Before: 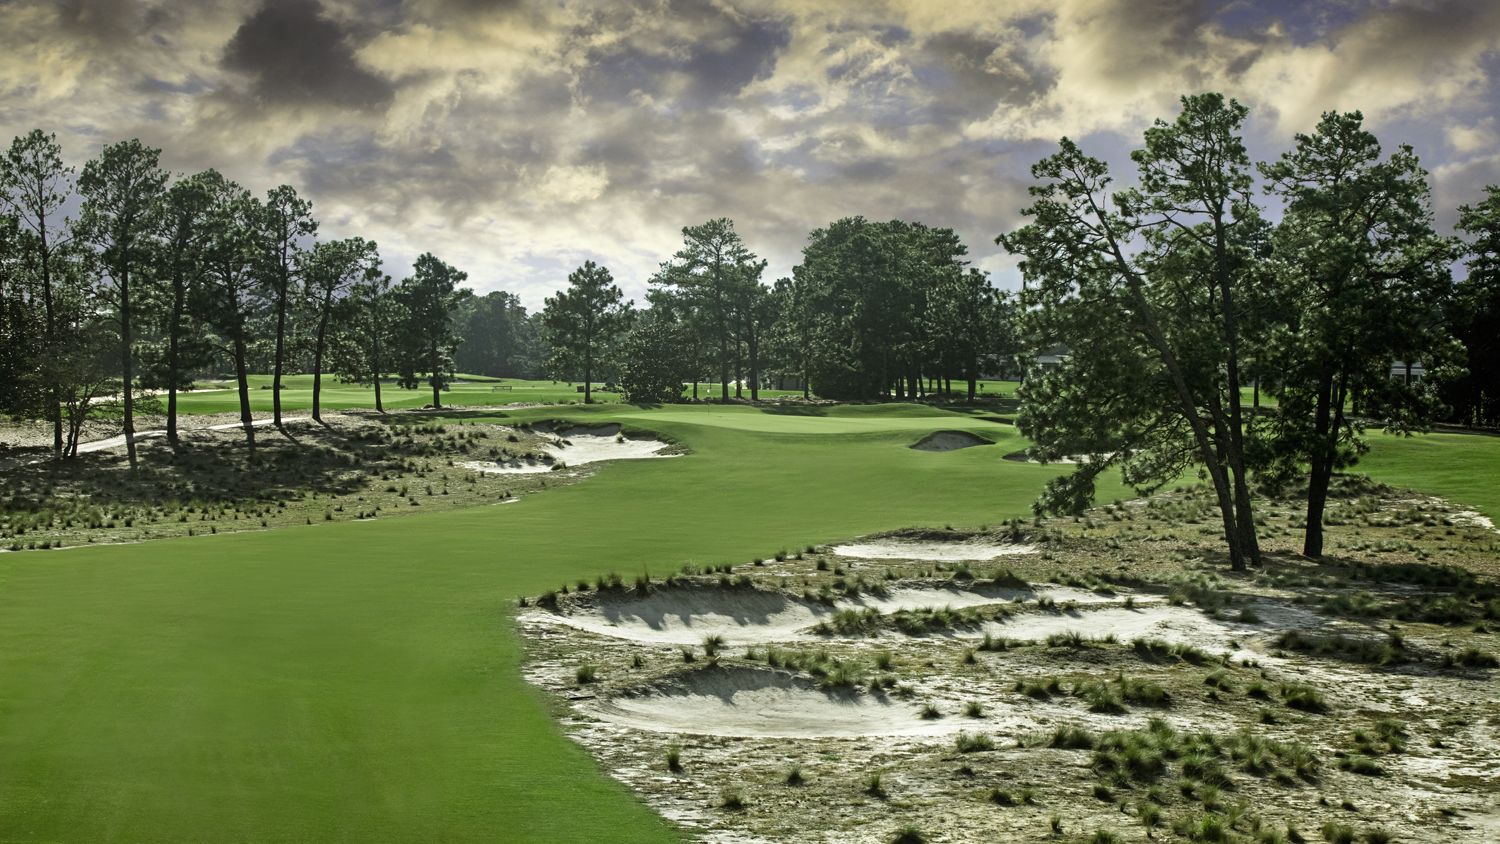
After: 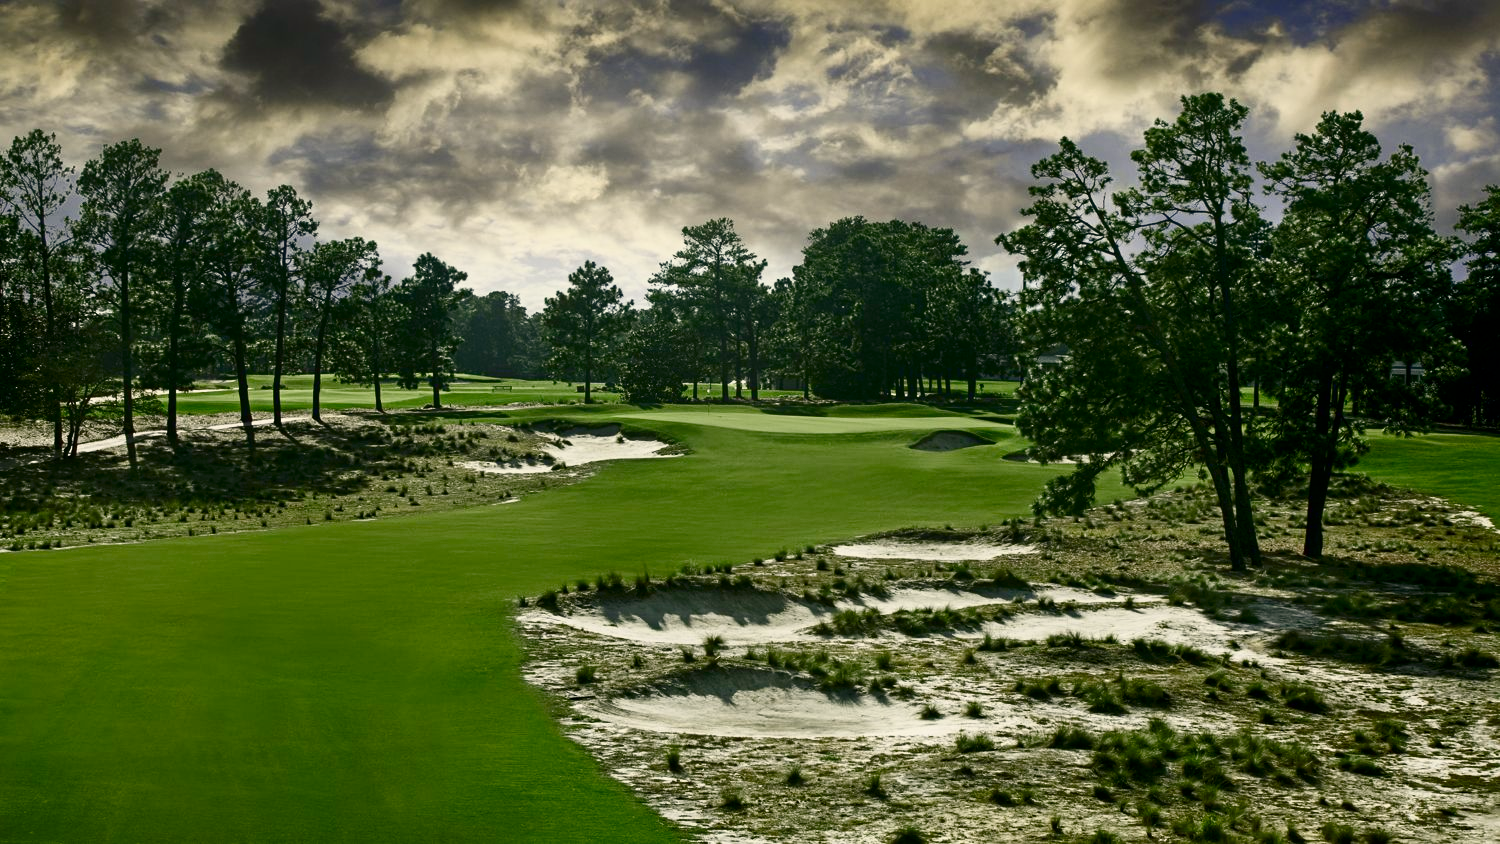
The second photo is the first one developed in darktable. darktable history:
color balance rgb: shadows lift › chroma 2.008%, shadows lift › hue 216.6°, highlights gain › chroma 3.042%, highlights gain › hue 78.67°, perceptual saturation grading › global saturation 20%, perceptual saturation grading › highlights -50.149%, perceptual saturation grading › shadows 30.126%
contrast brightness saturation: contrast 0.308, brightness -0.078, saturation 0.171
tone equalizer: -8 EV 0.253 EV, -7 EV 0.434 EV, -6 EV 0.432 EV, -5 EV 0.284 EV, -3 EV -0.245 EV, -2 EV -0.419 EV, -1 EV -0.401 EV, +0 EV -0.266 EV, edges refinement/feathering 500, mask exposure compensation -1.24 EV, preserve details no
